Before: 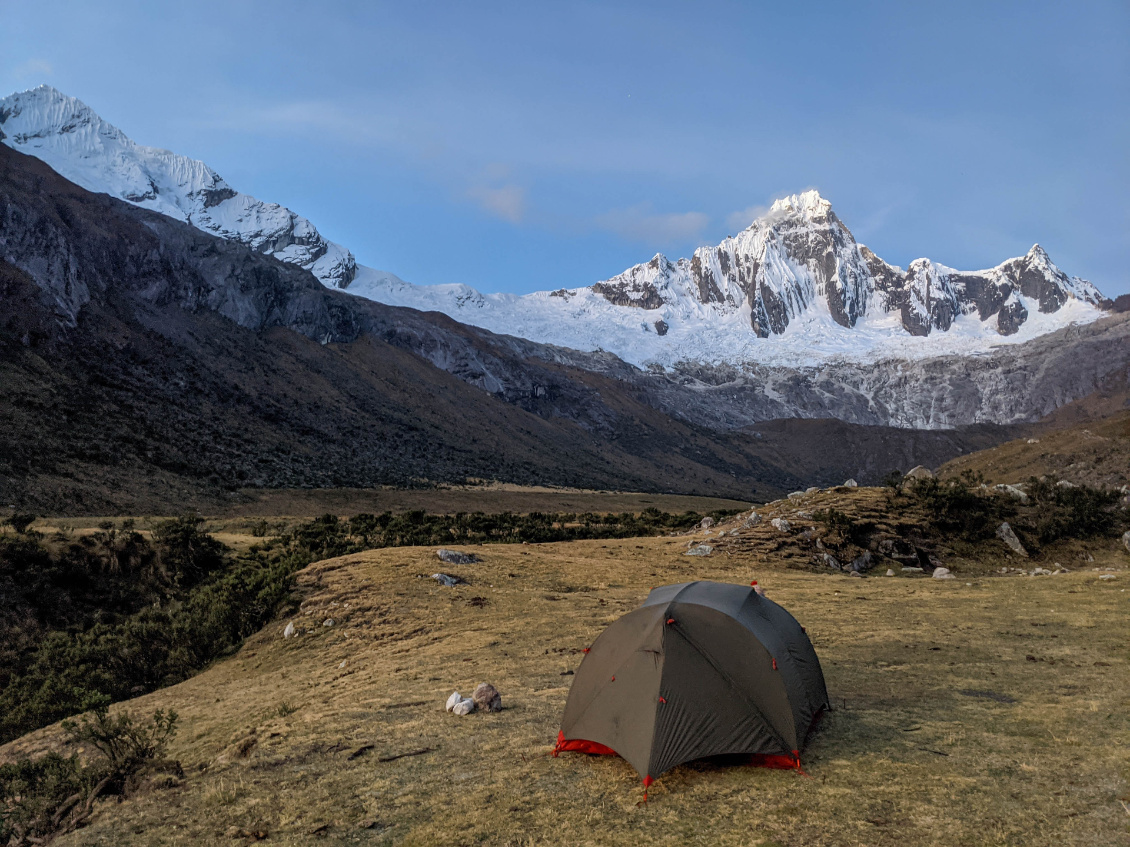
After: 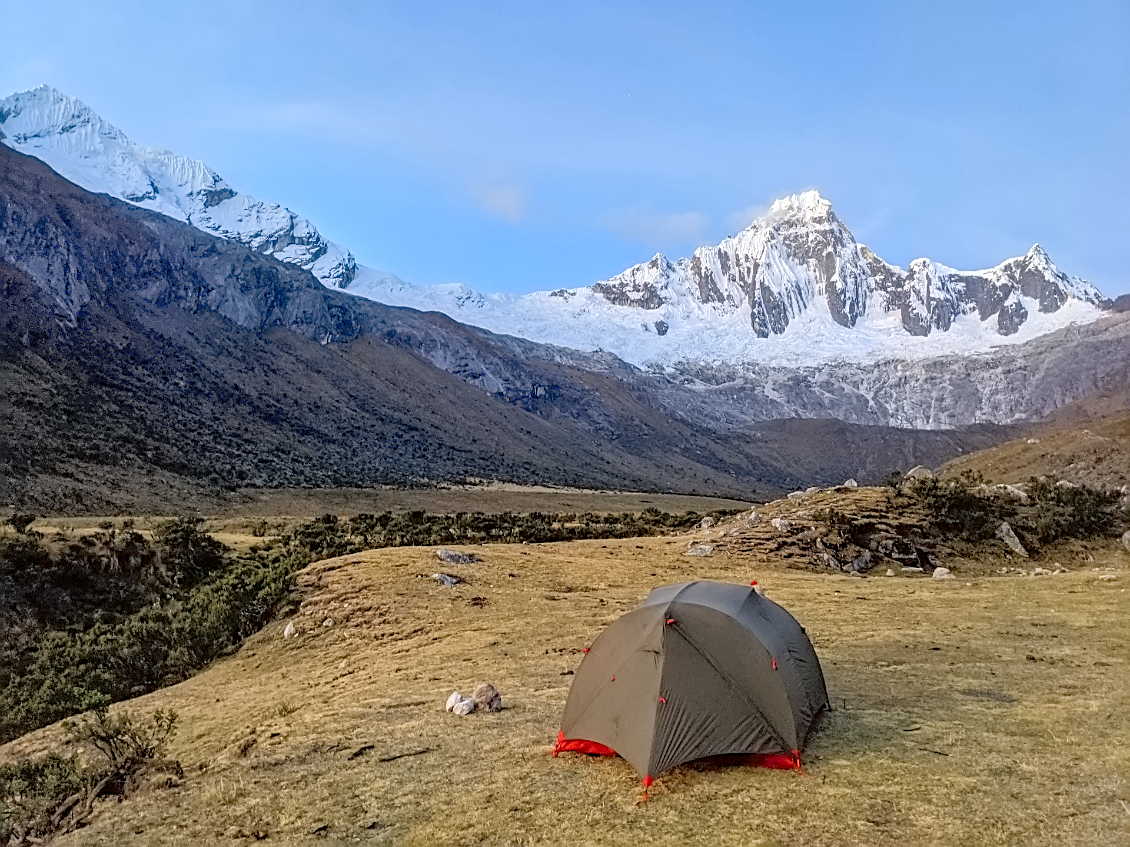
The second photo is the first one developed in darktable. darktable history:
sharpen: on, module defaults
contrast equalizer: y [[0.5 ×6], [0.5 ×6], [0.5 ×6], [0 ×6], [0, 0.039, 0.251, 0.29, 0.293, 0.292]]
levels: levels [0, 0.397, 0.955]
